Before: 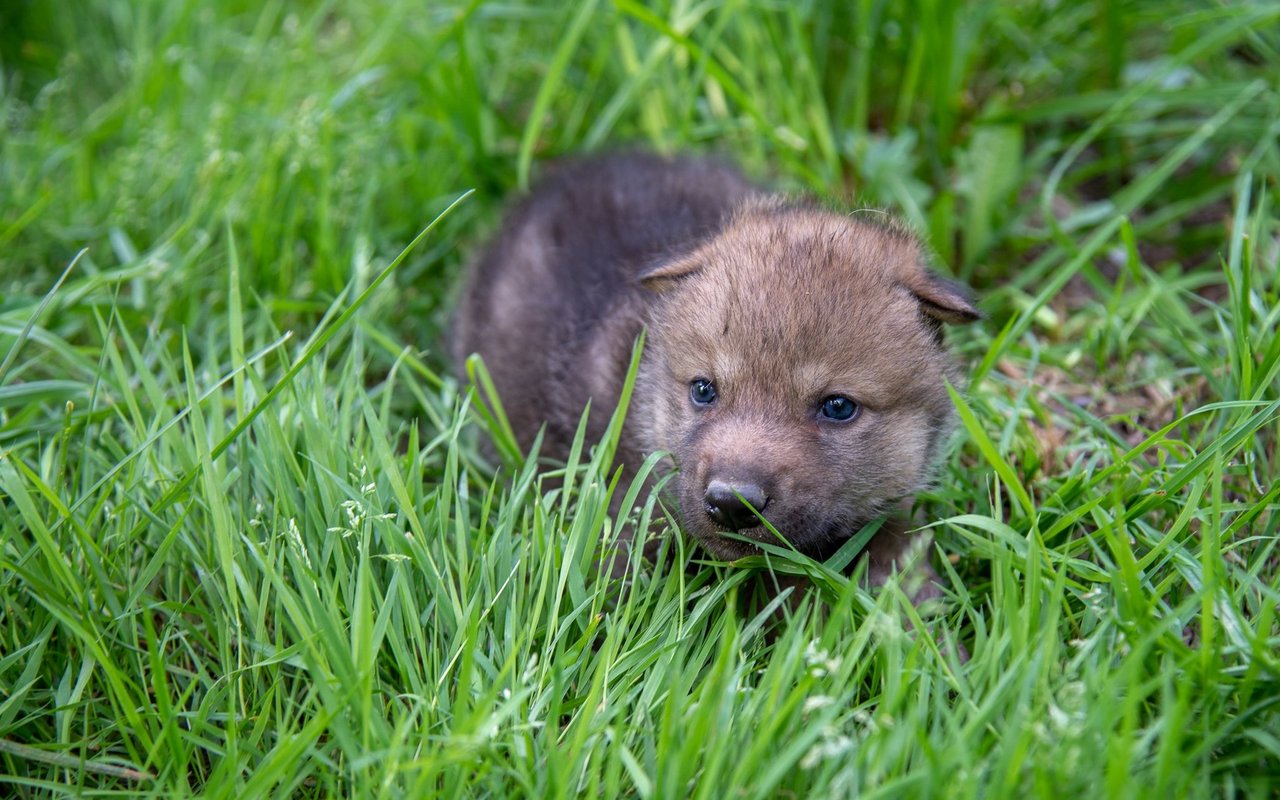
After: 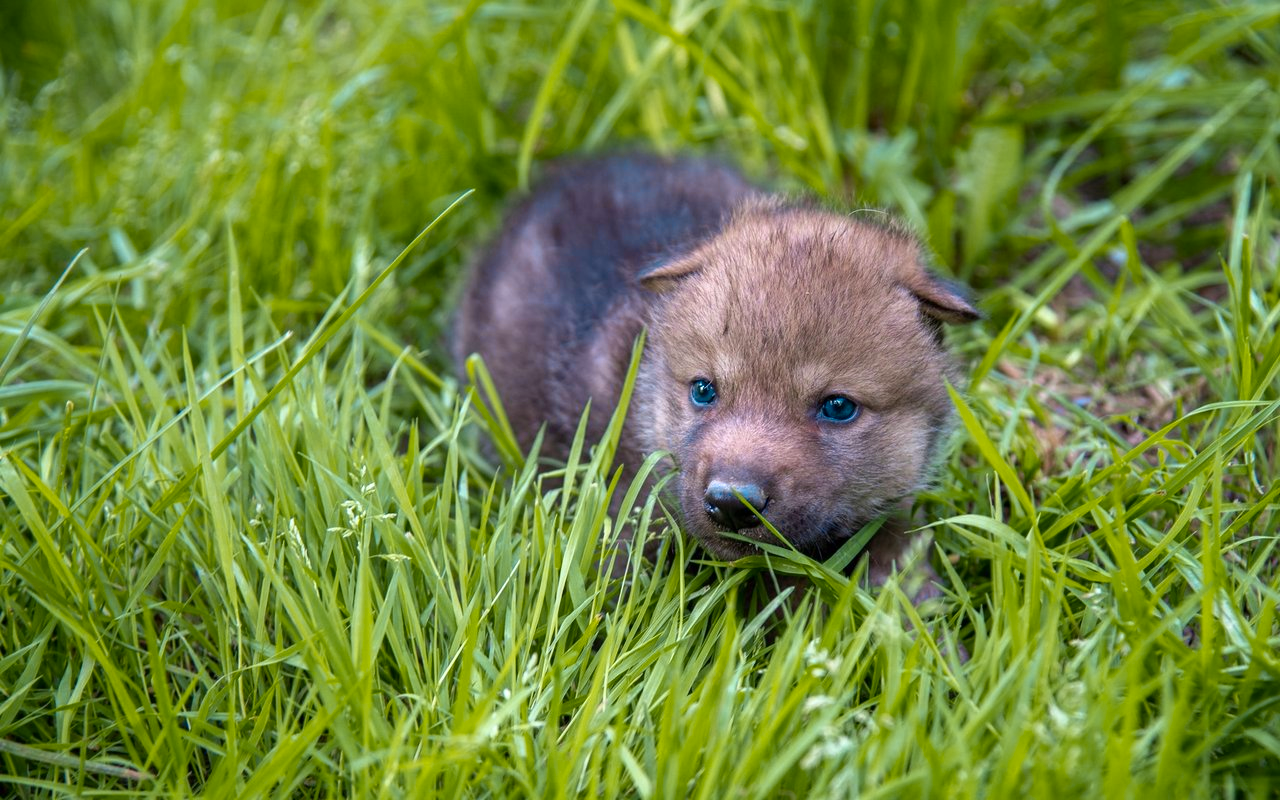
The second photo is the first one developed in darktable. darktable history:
shadows and highlights: shadows -1.38, highlights 41.94
color zones: curves: ch0 [(0.254, 0.492) (0.724, 0.62)]; ch1 [(0.25, 0.528) (0.719, 0.796)]; ch2 [(0, 0.472) (0.25, 0.5) (0.73, 0.184)]
